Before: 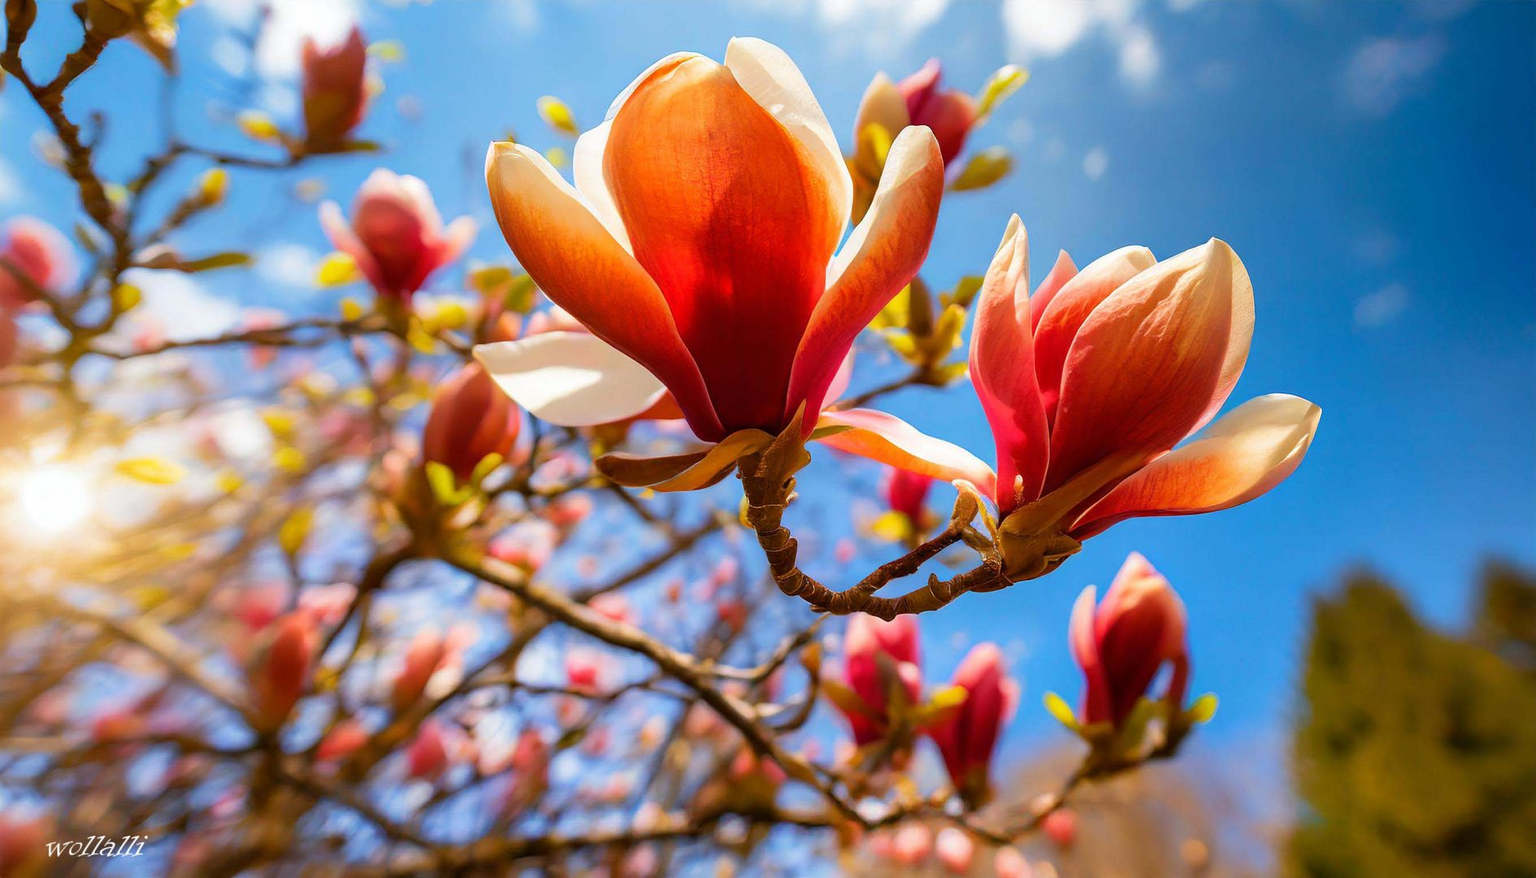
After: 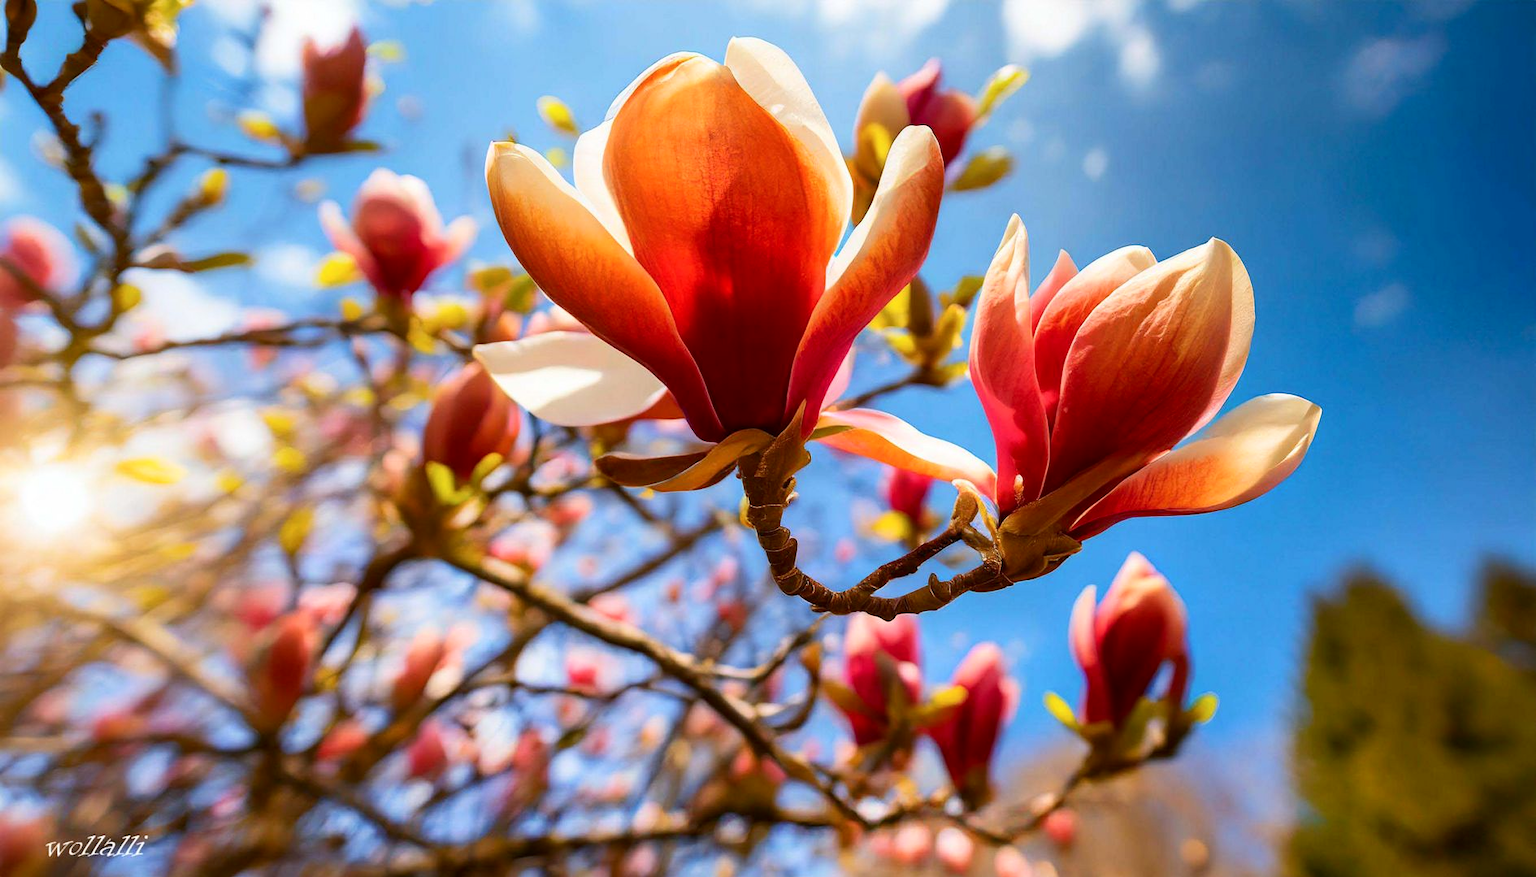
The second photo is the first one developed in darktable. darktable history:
contrast brightness saturation: contrast 0.142
